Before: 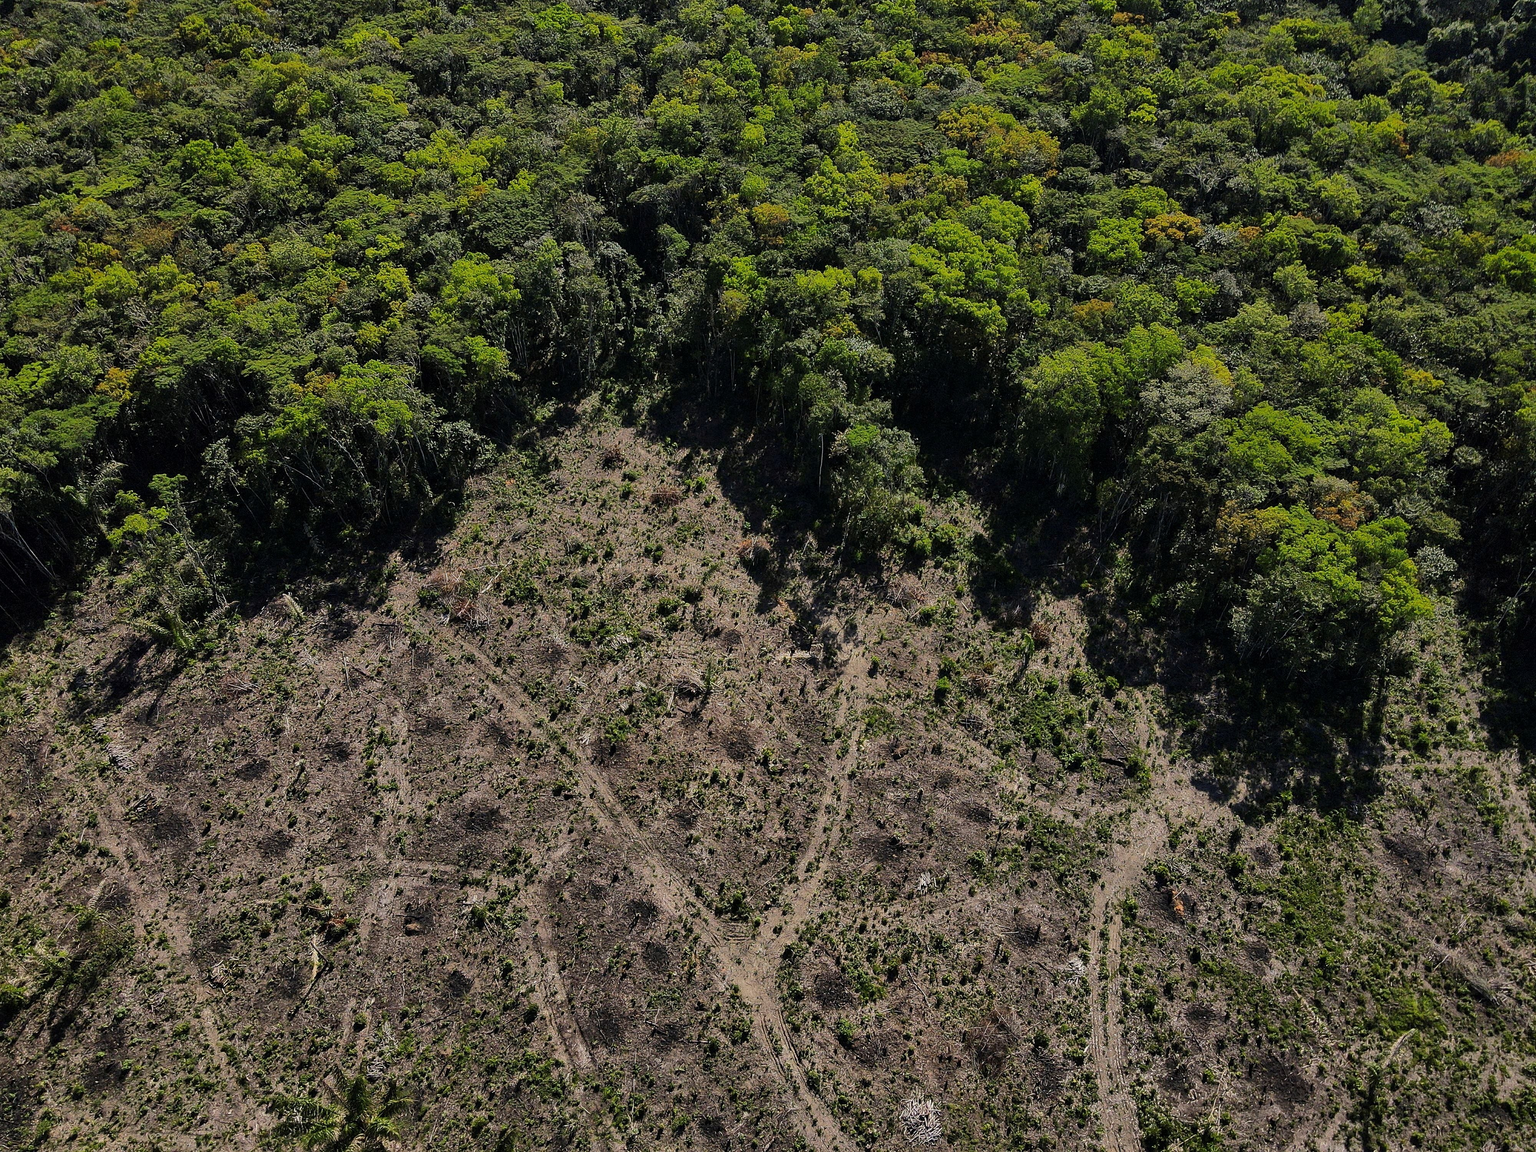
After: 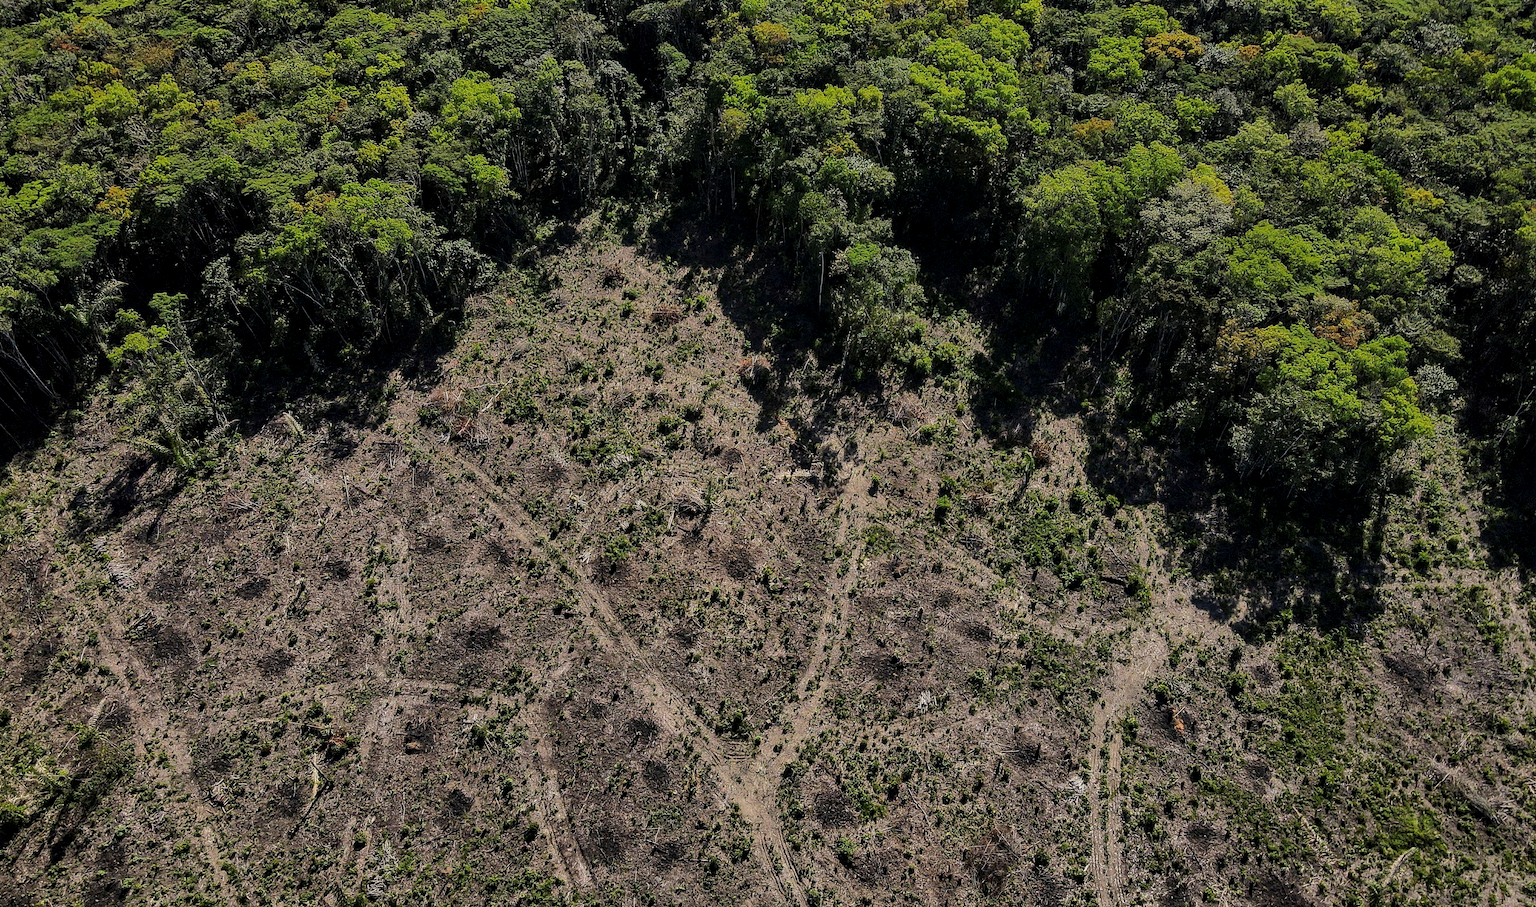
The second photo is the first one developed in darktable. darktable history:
crop and rotate: top 15.798%, bottom 5.465%
local contrast: on, module defaults
